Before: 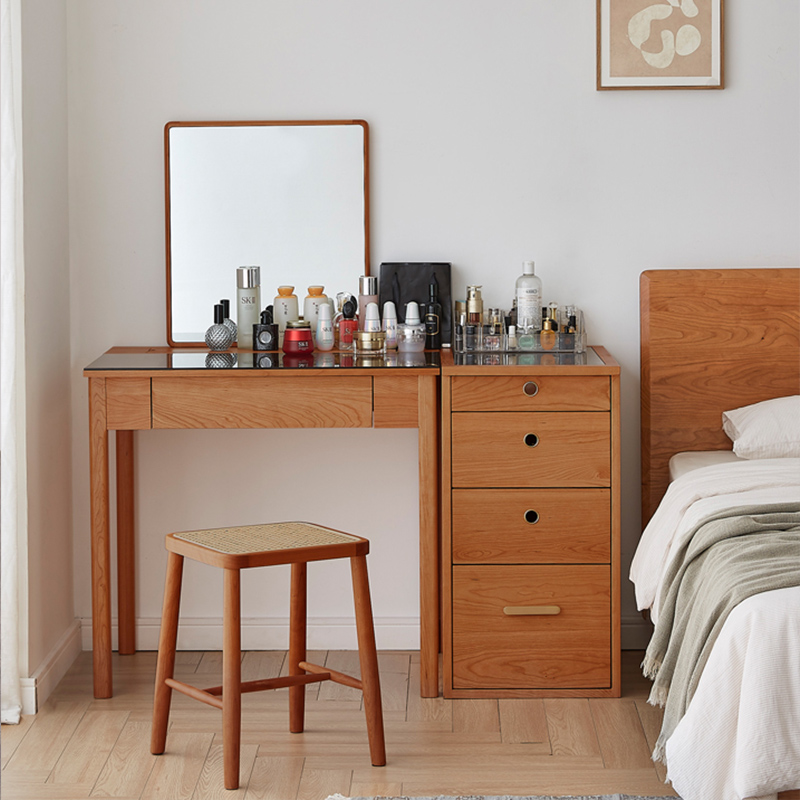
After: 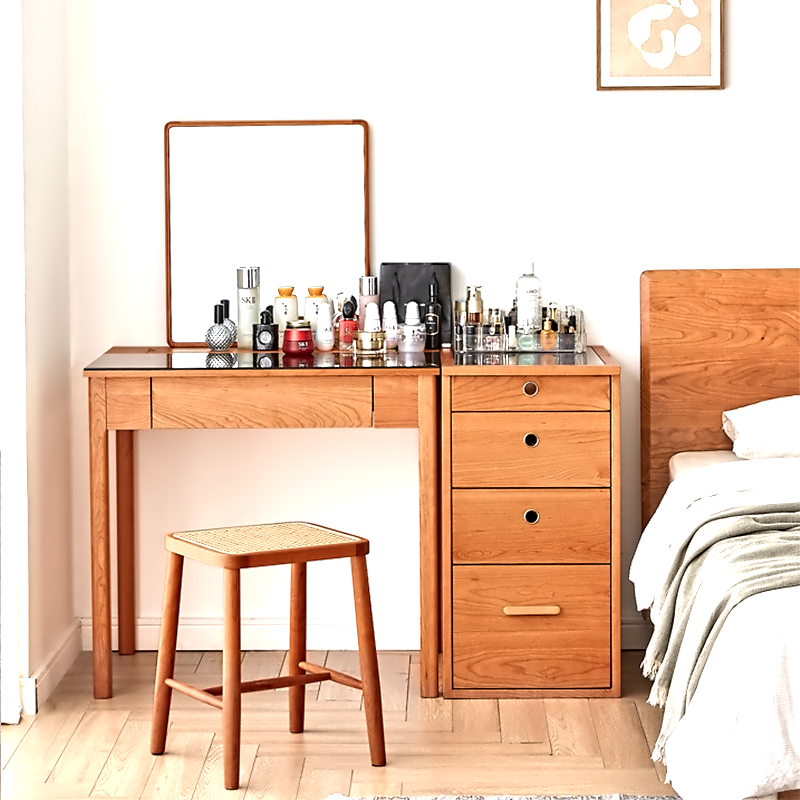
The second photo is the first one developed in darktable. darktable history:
exposure: black level correction 0, exposure 1.2 EV, compensate highlight preservation false
contrast equalizer: octaves 7, y [[0.5, 0.542, 0.583, 0.625, 0.667, 0.708], [0.5 ×6], [0.5 ×6], [0, 0.033, 0.067, 0.1, 0.133, 0.167], [0, 0.05, 0.1, 0.15, 0.2, 0.25]]
